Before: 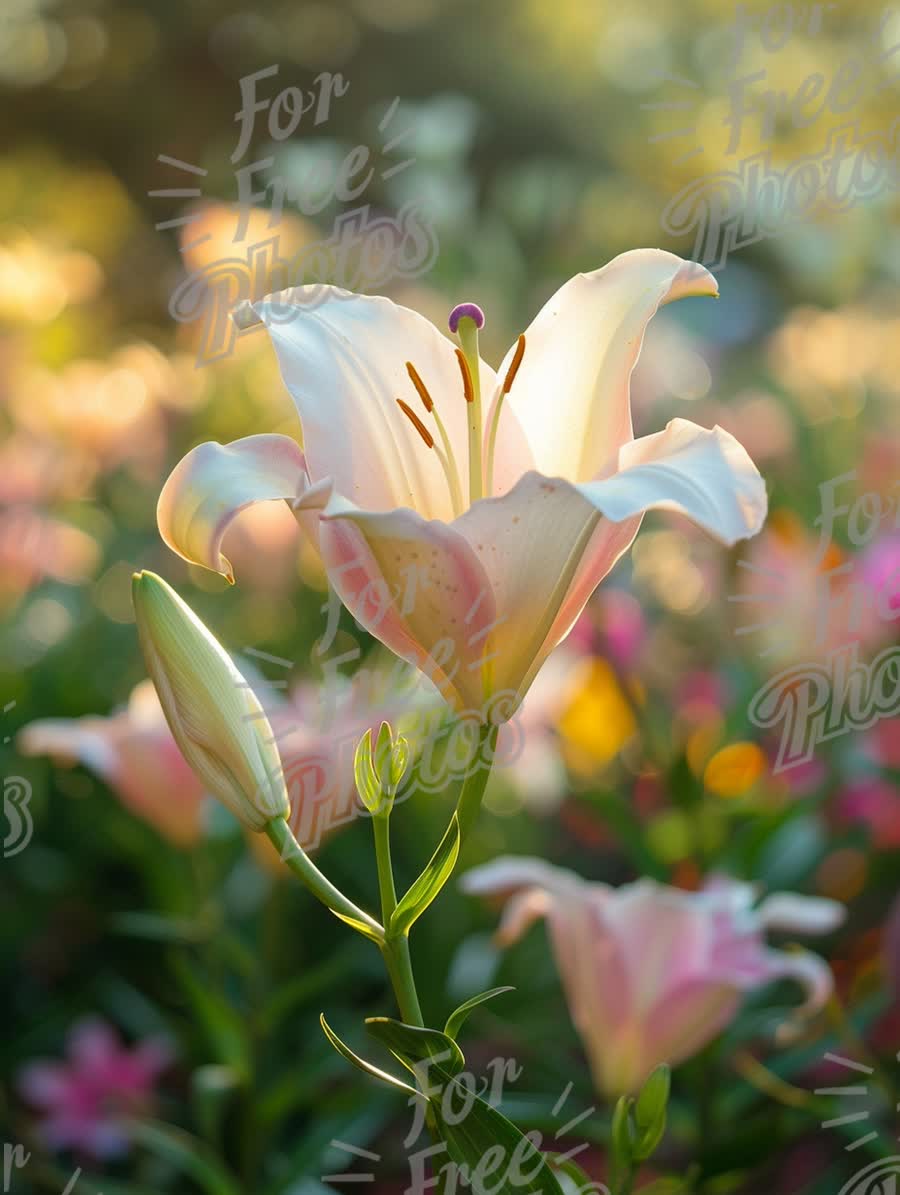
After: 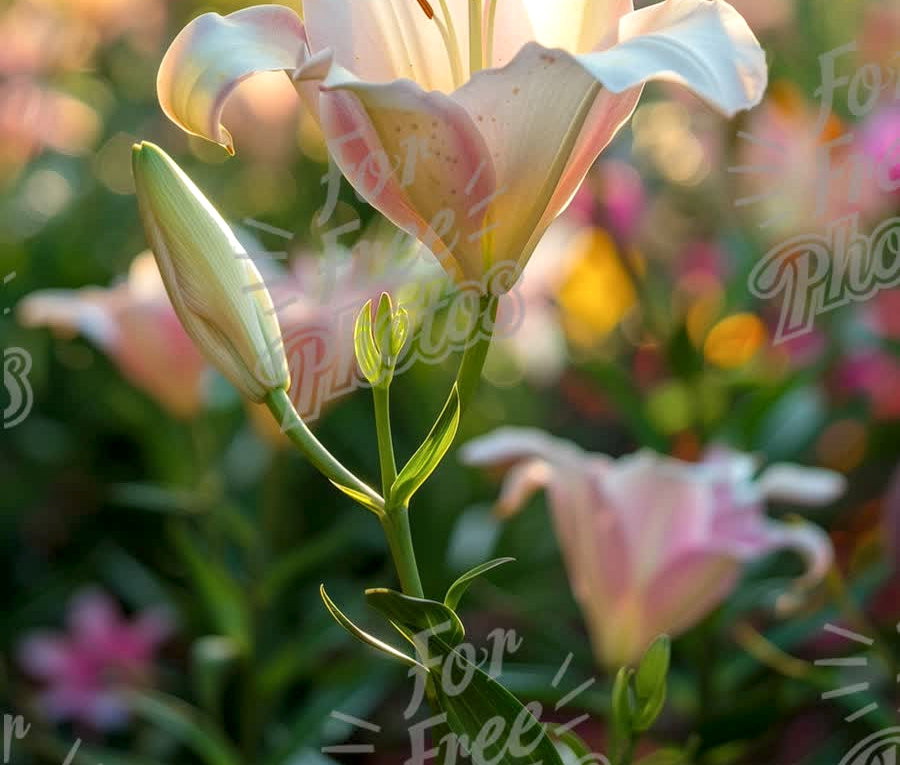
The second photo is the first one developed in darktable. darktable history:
local contrast: detail 130%
crop and rotate: top 35.916%
